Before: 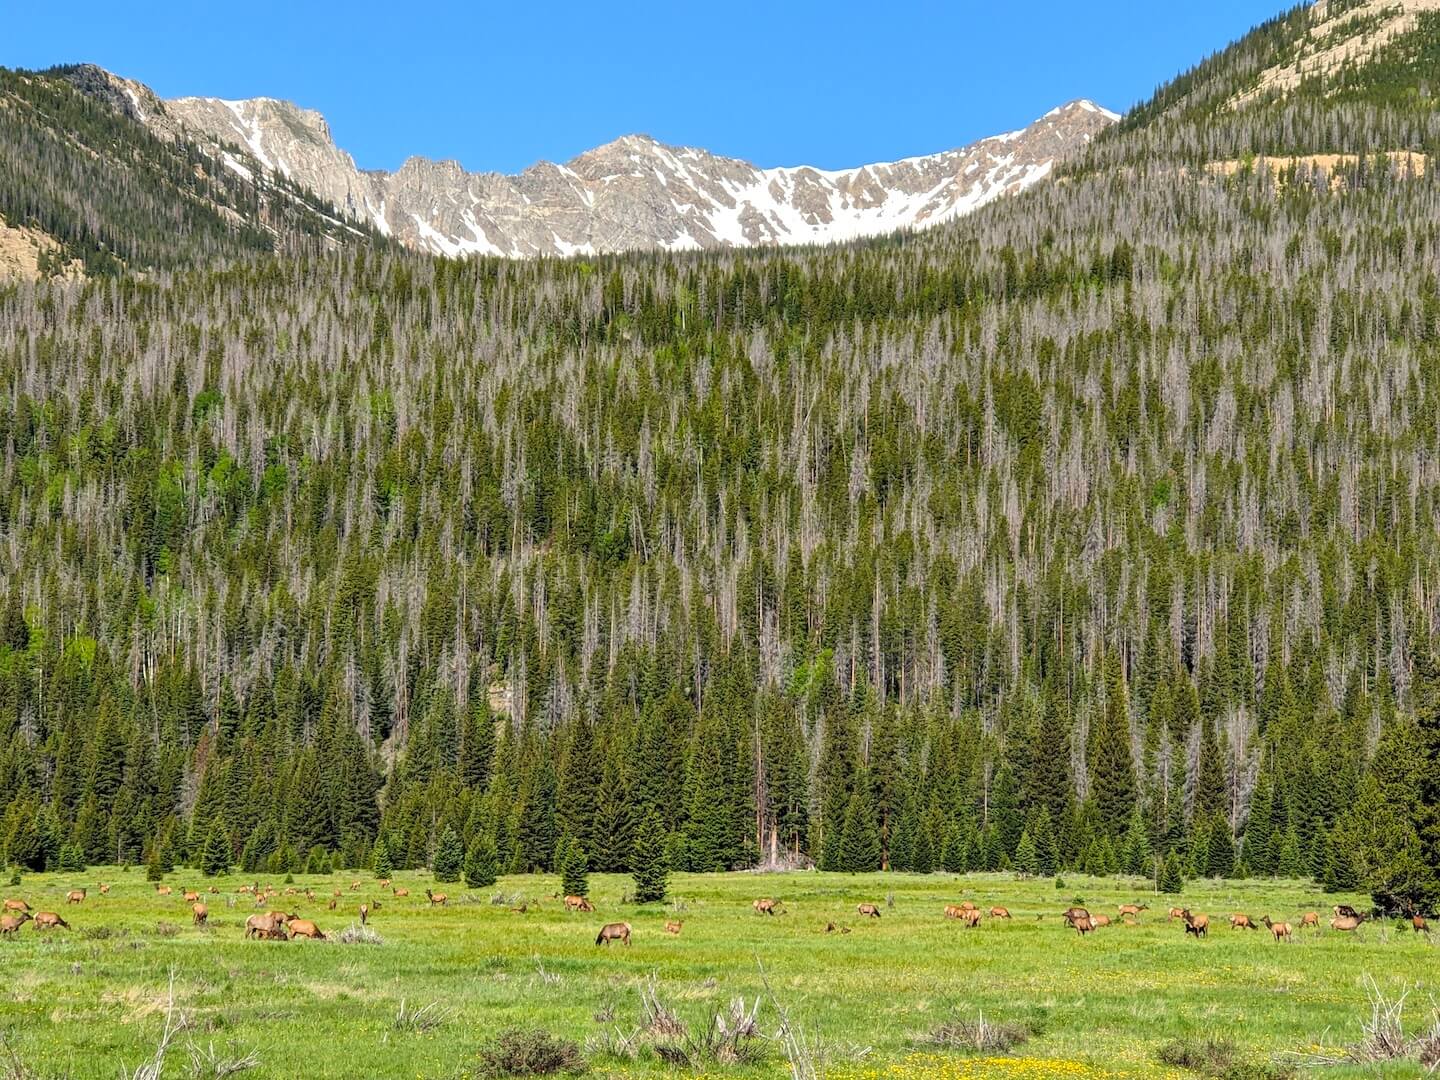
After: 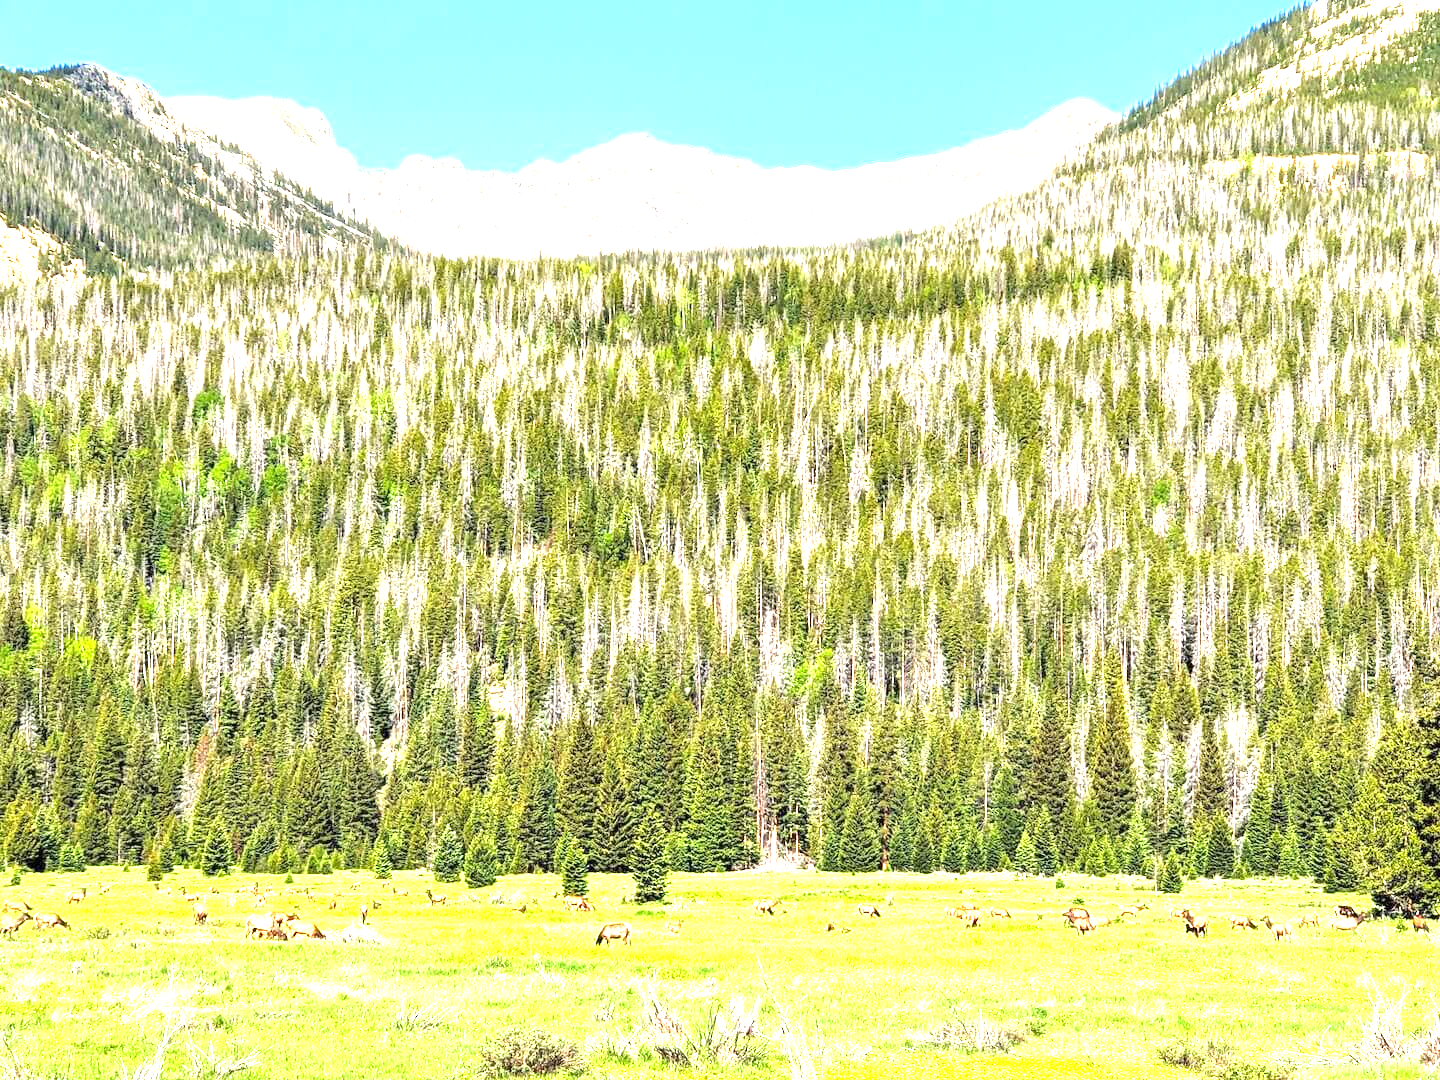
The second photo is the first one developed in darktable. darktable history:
exposure: exposure 2.015 EV, compensate highlight preservation false
